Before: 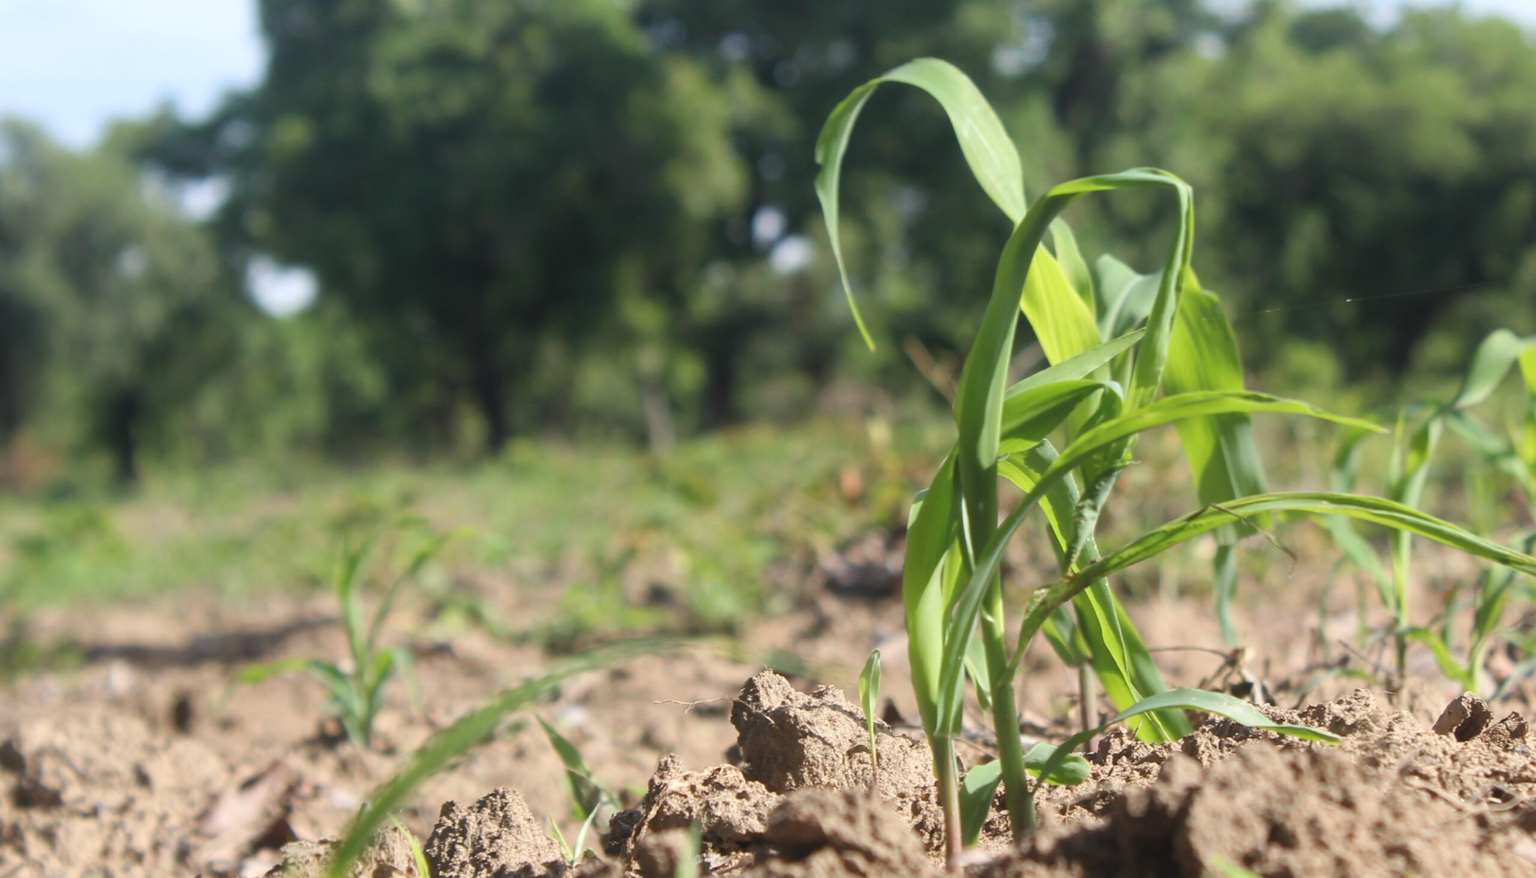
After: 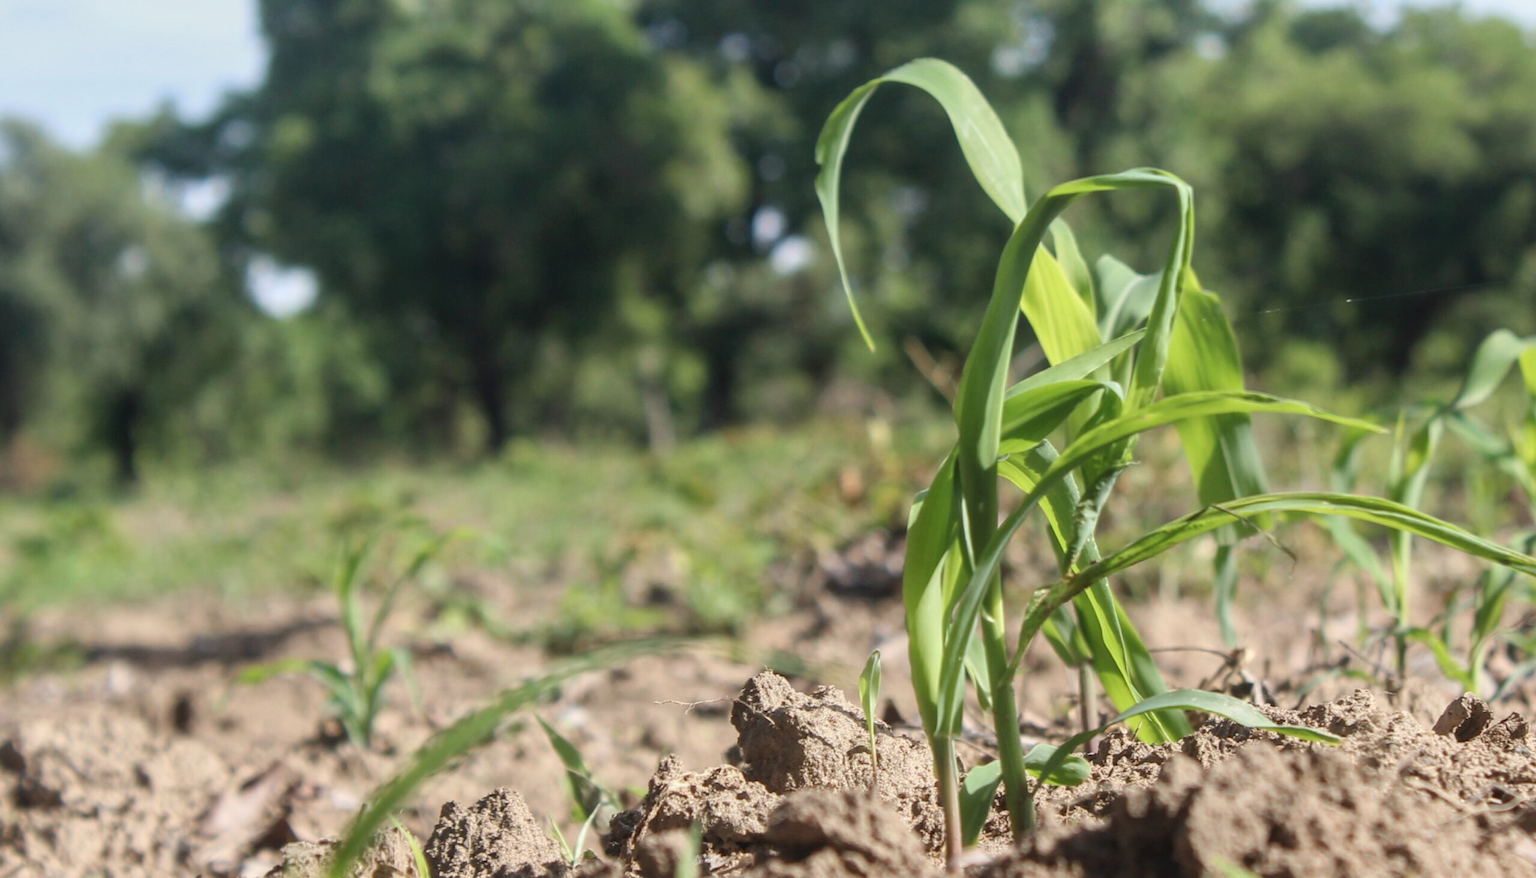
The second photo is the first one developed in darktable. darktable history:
color balance rgb: contrast -10%
color zones: curves: ch1 [(0, 0.469) (0.001, 0.469) (0.12, 0.446) (0.248, 0.469) (0.5, 0.5) (0.748, 0.5) (0.999, 0.469) (1, 0.469)]
local contrast: highlights 35%, detail 135%
shadows and highlights: radius 334.93, shadows 63.48, highlights 6.06, compress 87.7%, highlights color adjustment 39.73%, soften with gaussian
